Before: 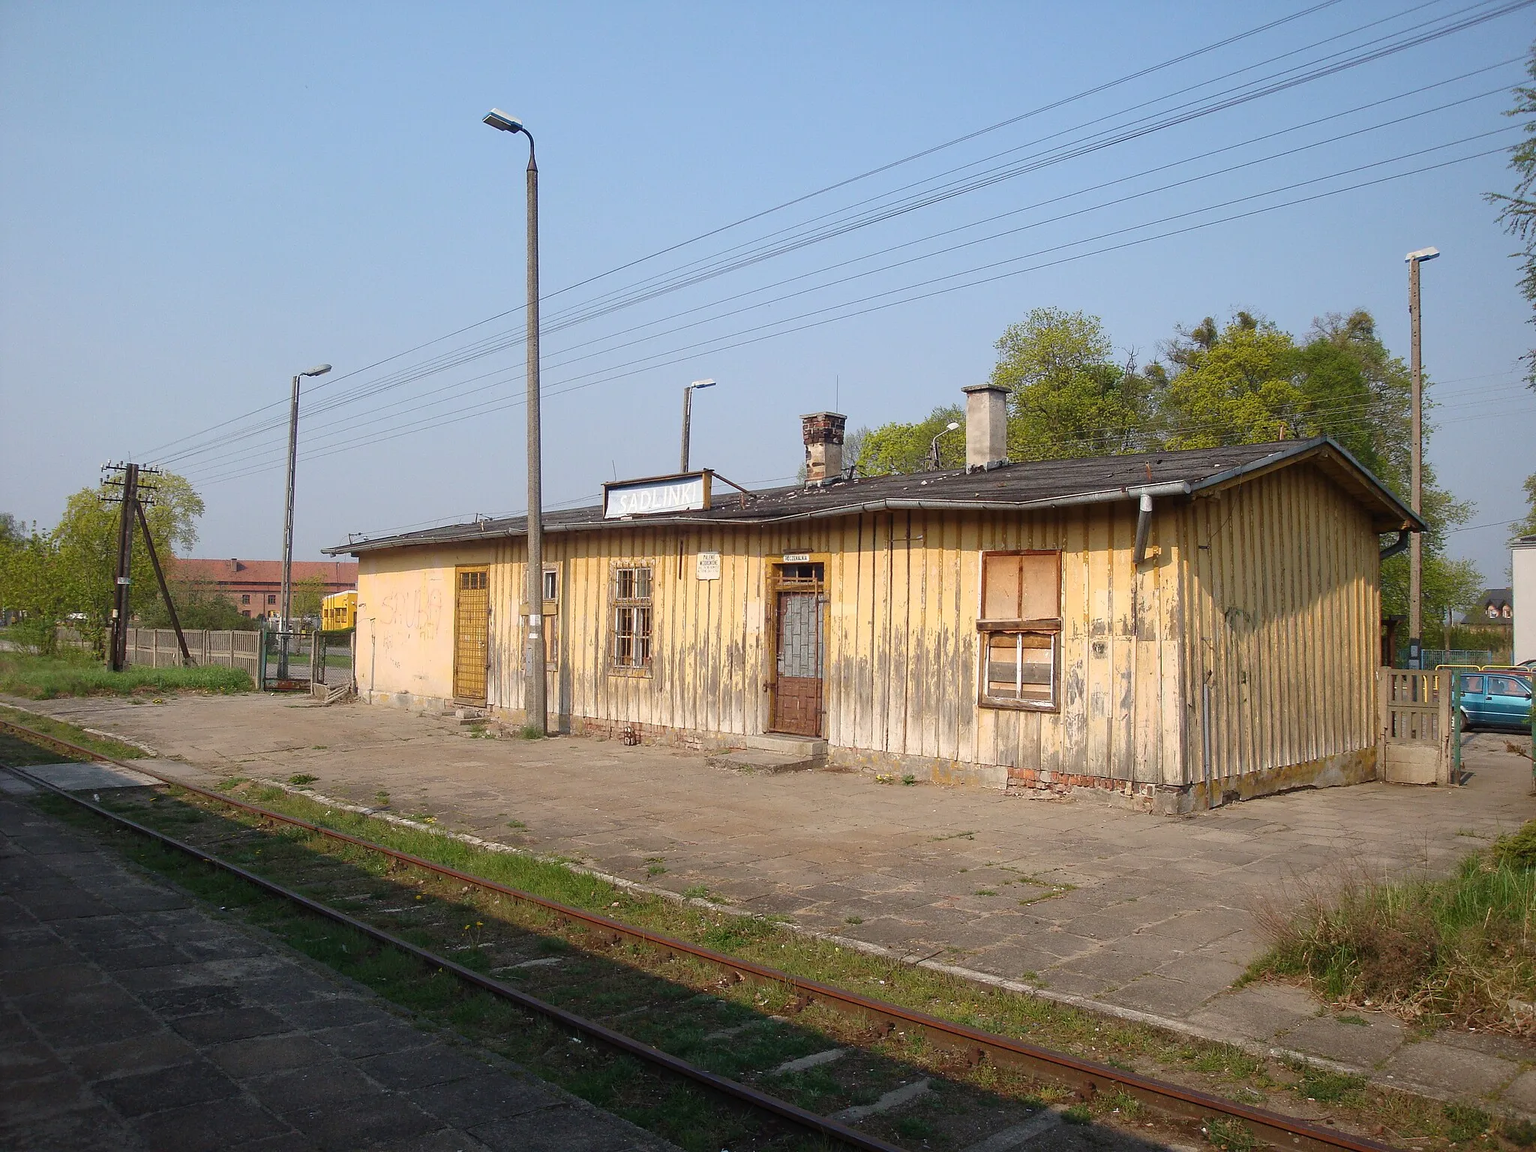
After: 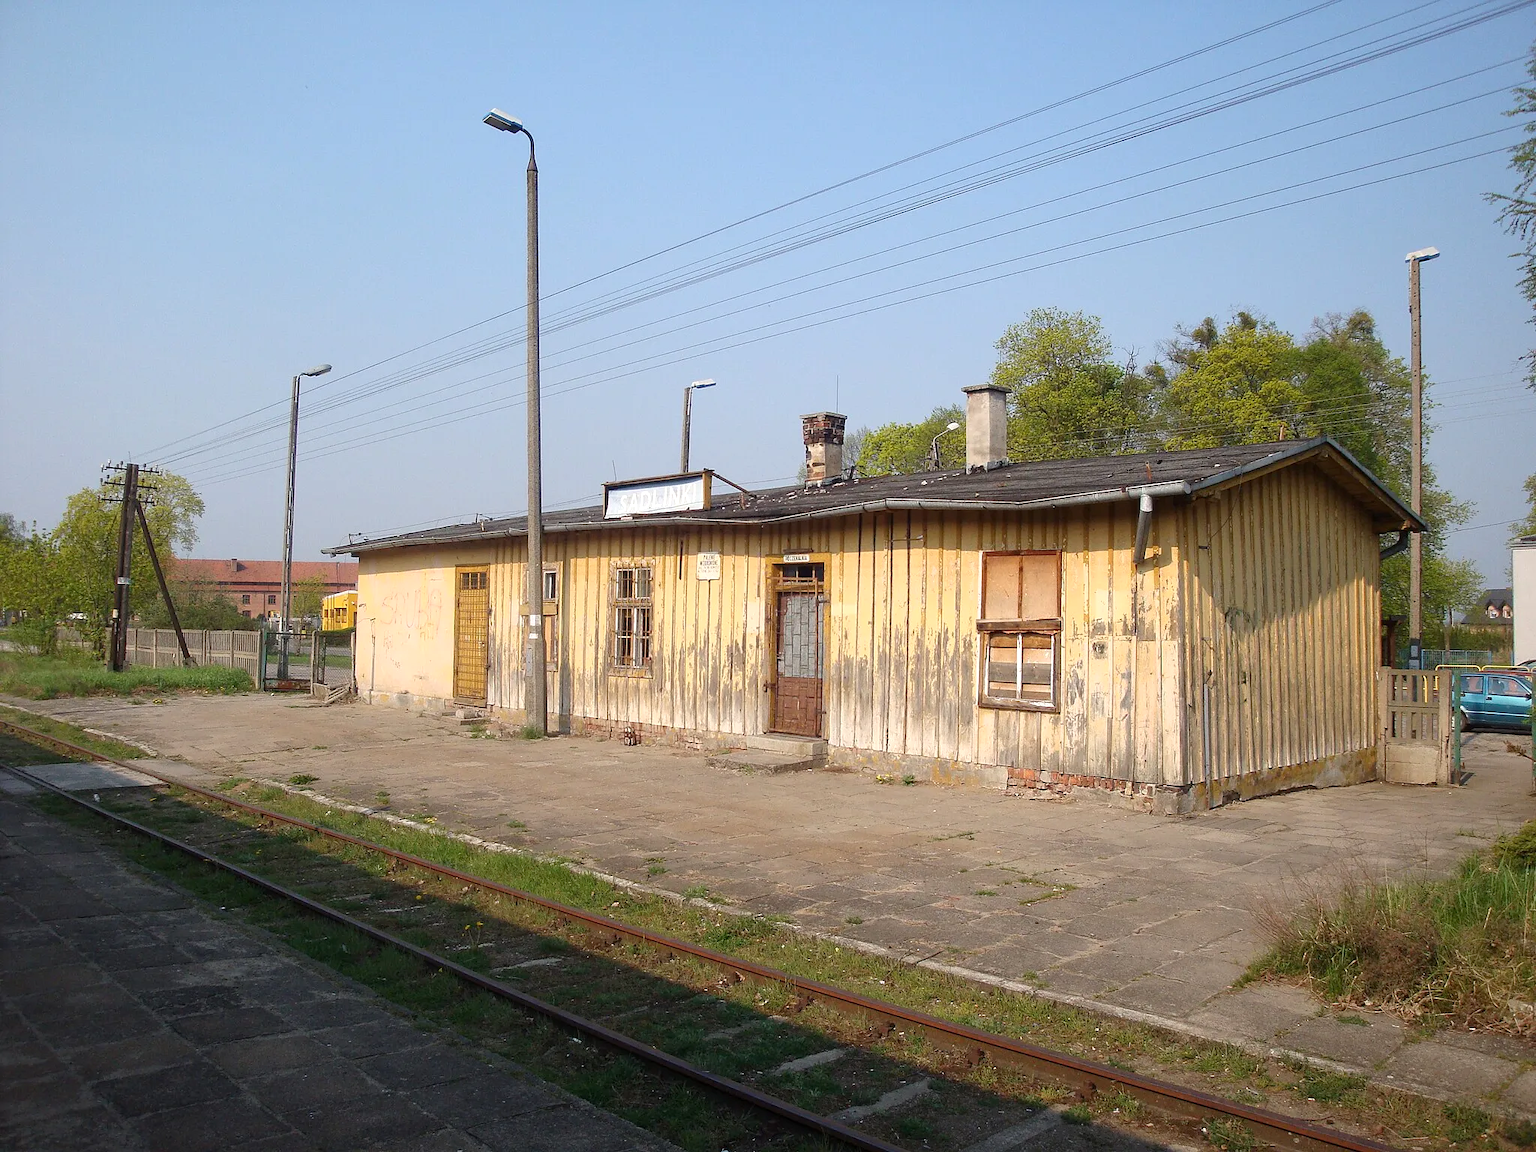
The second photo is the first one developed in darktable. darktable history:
exposure: black level correction 0.001, exposure 0.192 EV, compensate highlight preservation false
tone equalizer: edges refinement/feathering 500, mask exposure compensation -1.57 EV, preserve details guided filter
